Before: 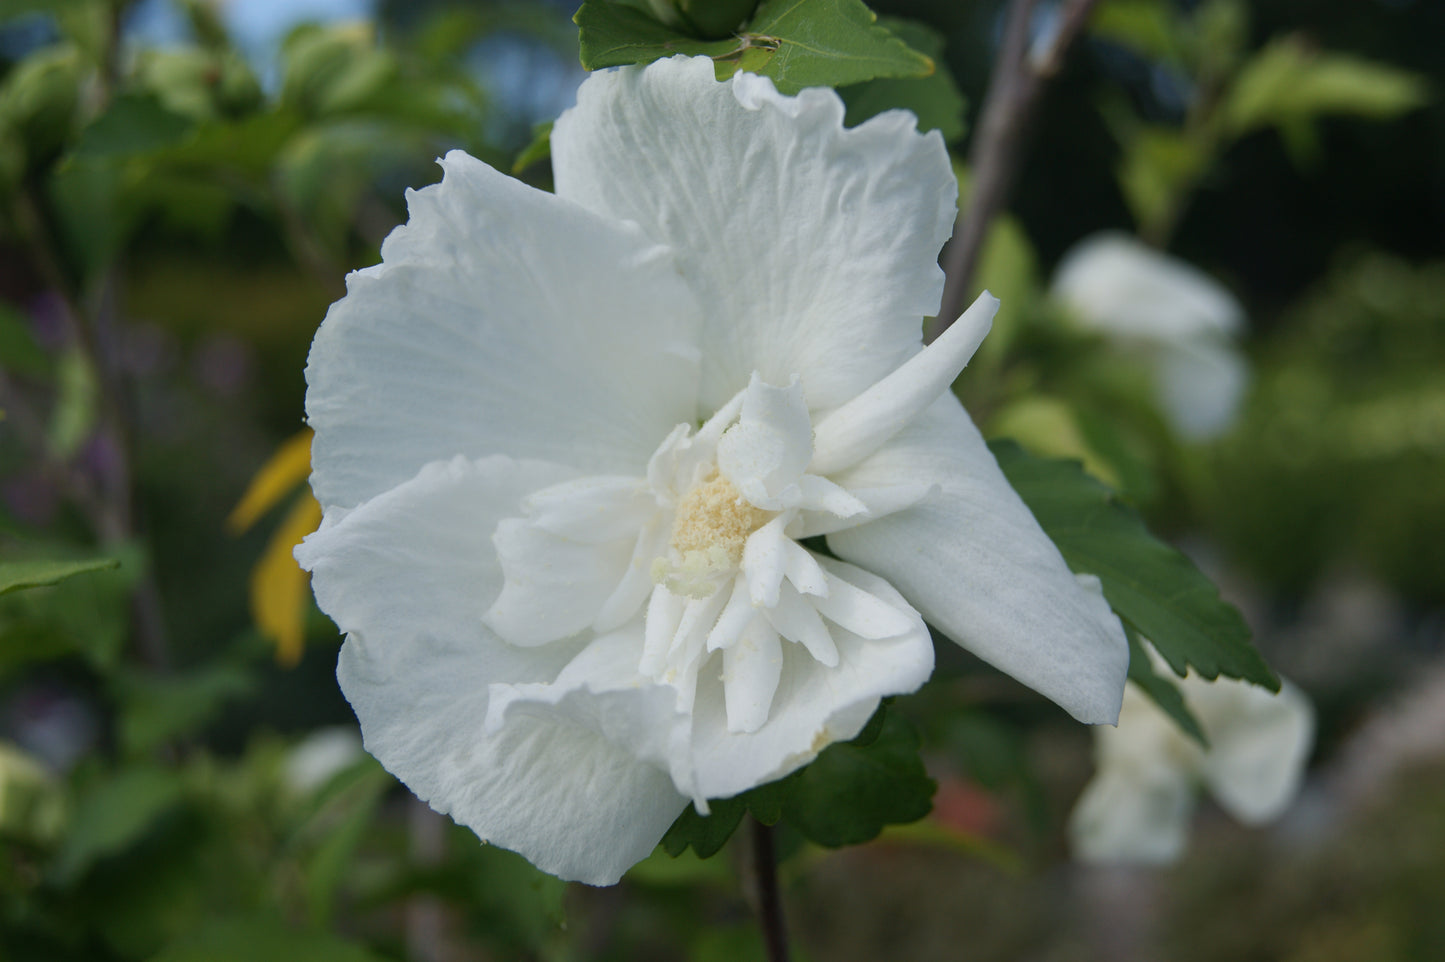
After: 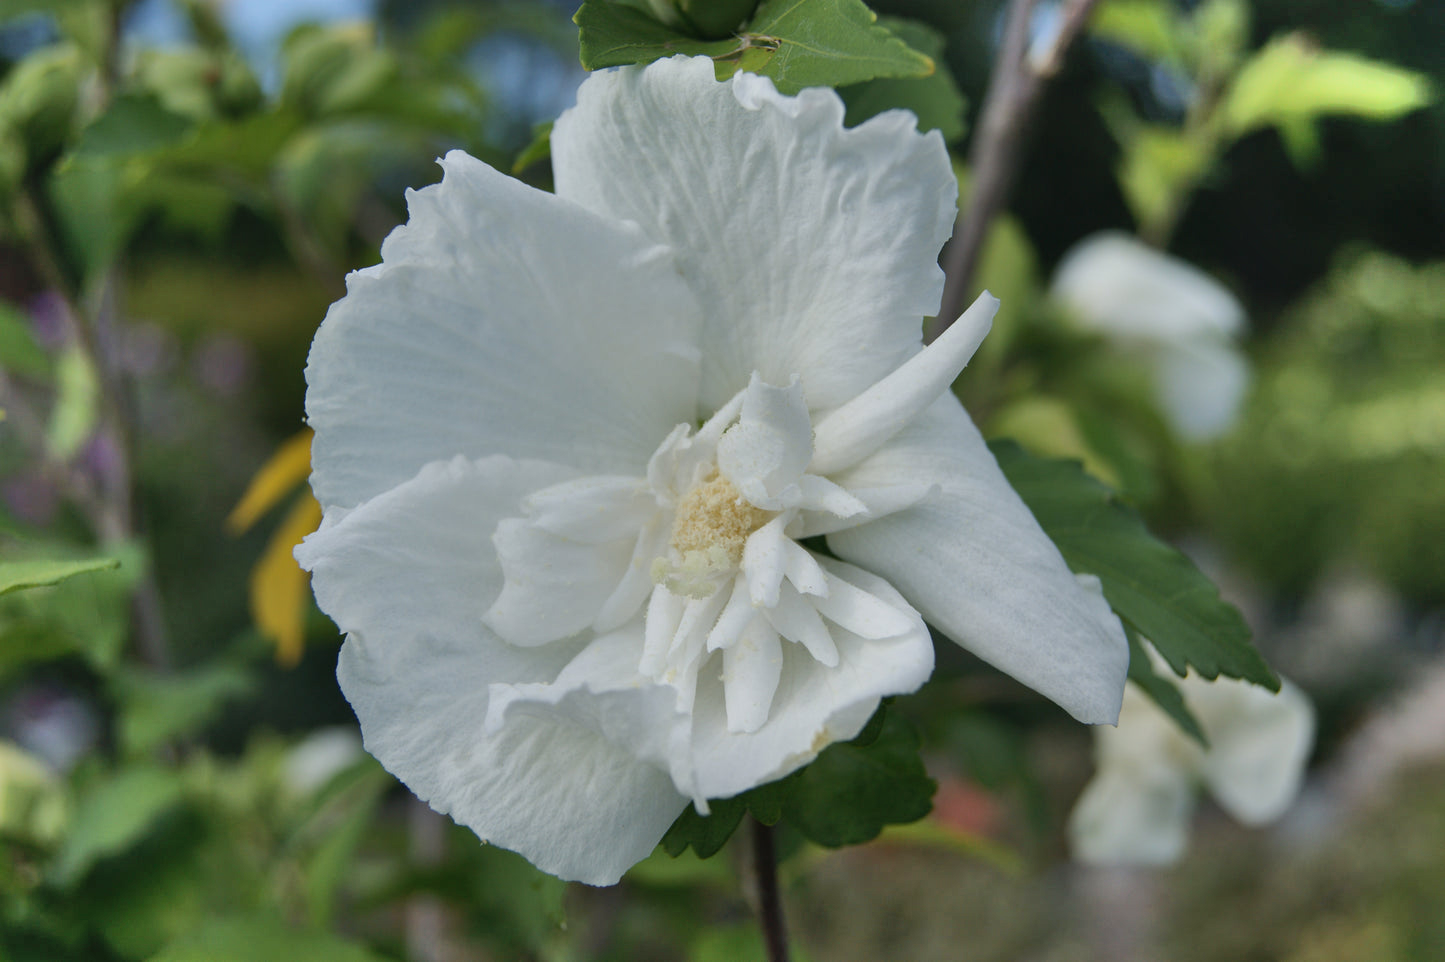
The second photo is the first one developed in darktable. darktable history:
shadows and highlights: shadows 73.97, highlights -60.58, soften with gaussian
